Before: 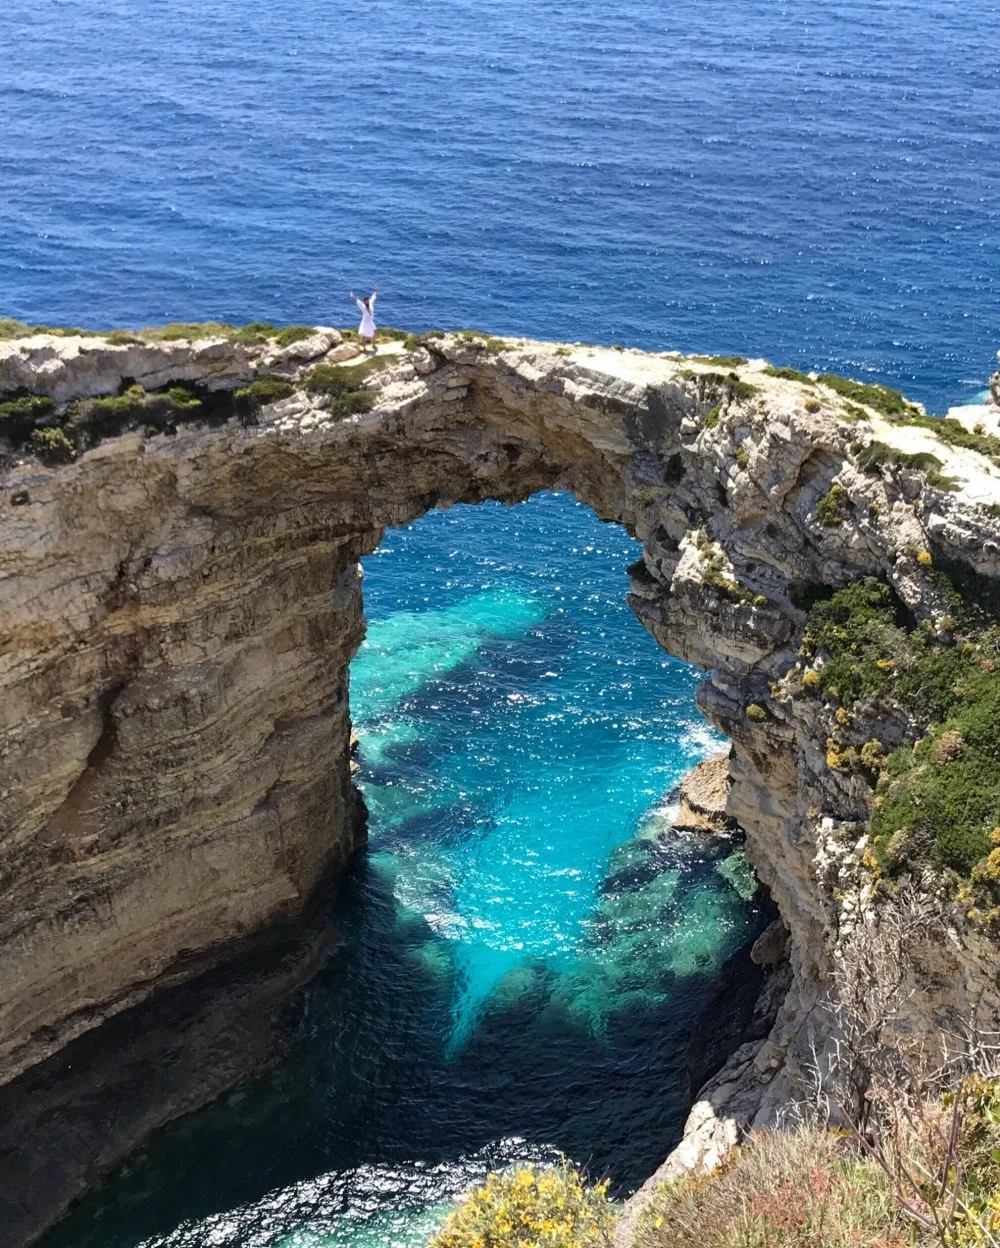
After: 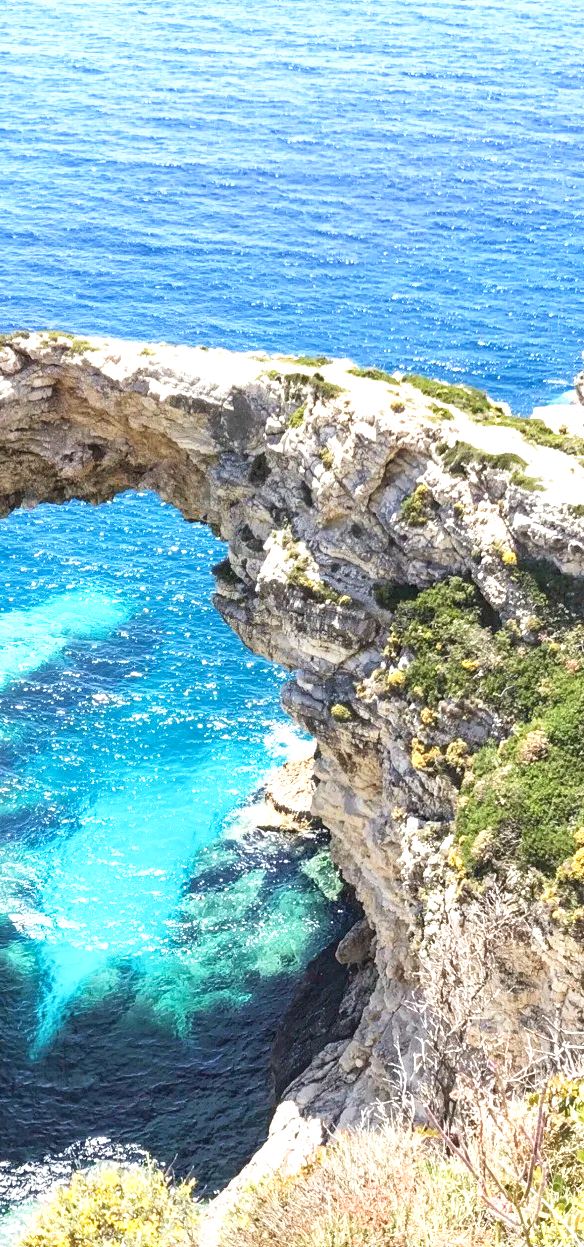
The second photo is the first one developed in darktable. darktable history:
crop: left 41.592%
local contrast: detail 109%
base curve: curves: ch0 [(0, 0) (0.666, 0.806) (1, 1)], preserve colors none
exposure: black level correction 0, exposure 1.199 EV, compensate highlight preservation false
